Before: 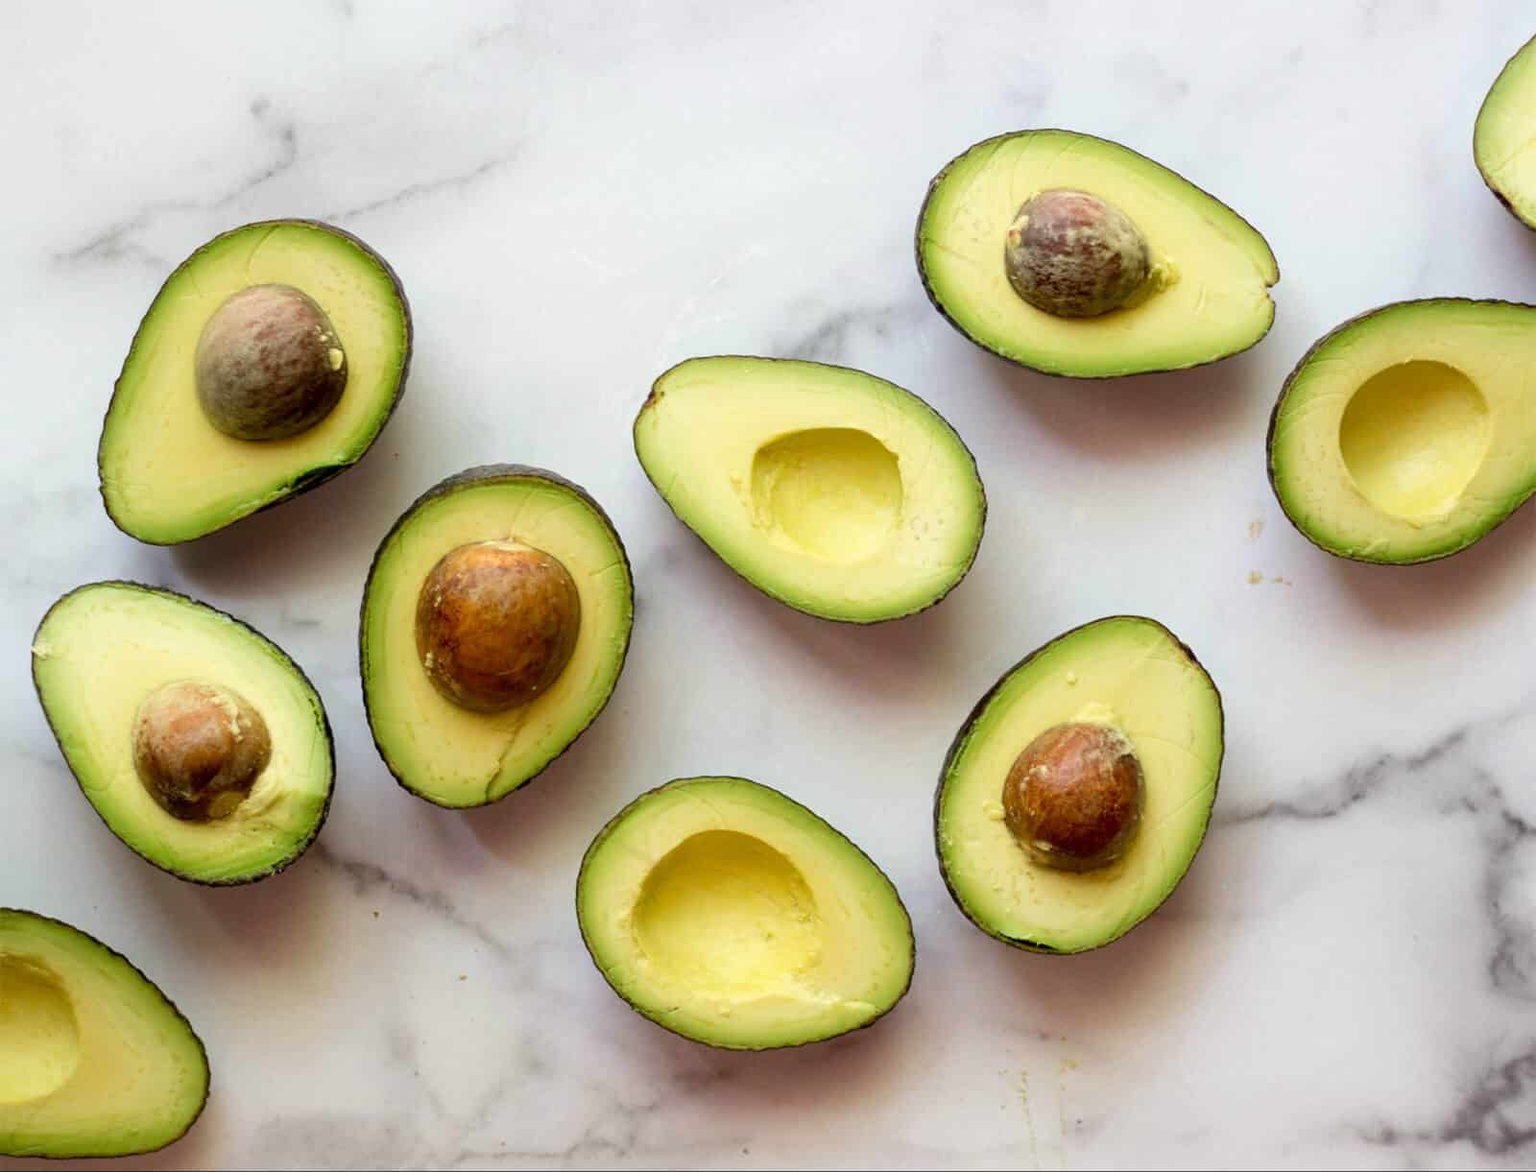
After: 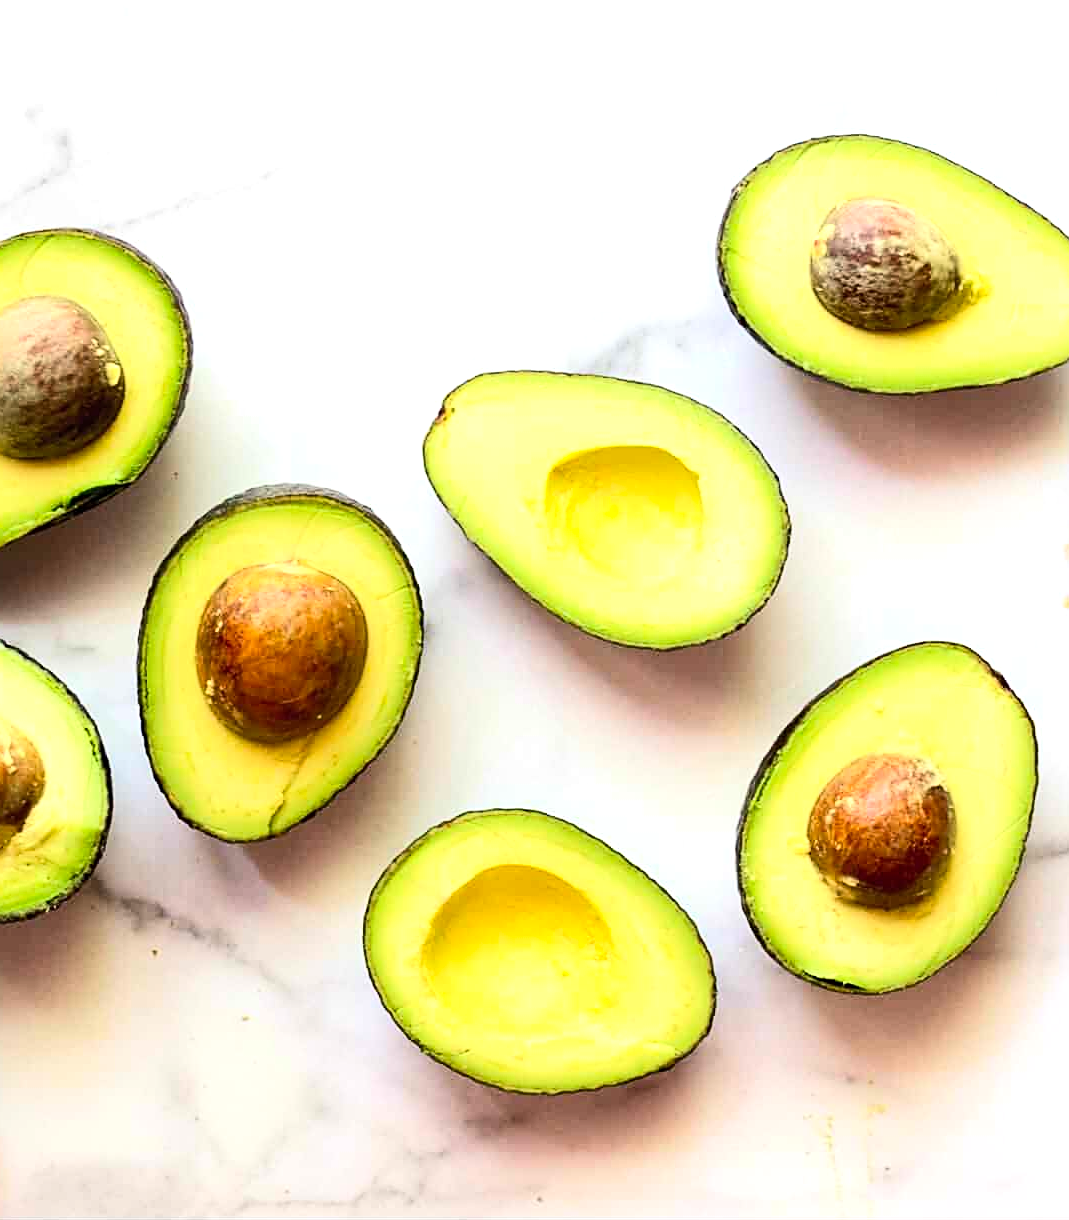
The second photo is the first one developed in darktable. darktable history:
sharpen: on, module defaults
contrast brightness saturation: contrast 0.2, brightness 0.166, saturation 0.228
crop and rotate: left 14.883%, right 18.265%
exposure: exposure 0.266 EV, compensate highlight preservation false
tone equalizer: -8 EV -0.418 EV, -7 EV -0.366 EV, -6 EV -0.35 EV, -5 EV -0.23 EV, -3 EV 0.244 EV, -2 EV 0.333 EV, -1 EV 0.381 EV, +0 EV 0.42 EV, edges refinement/feathering 500, mask exposure compensation -1.57 EV, preserve details no
